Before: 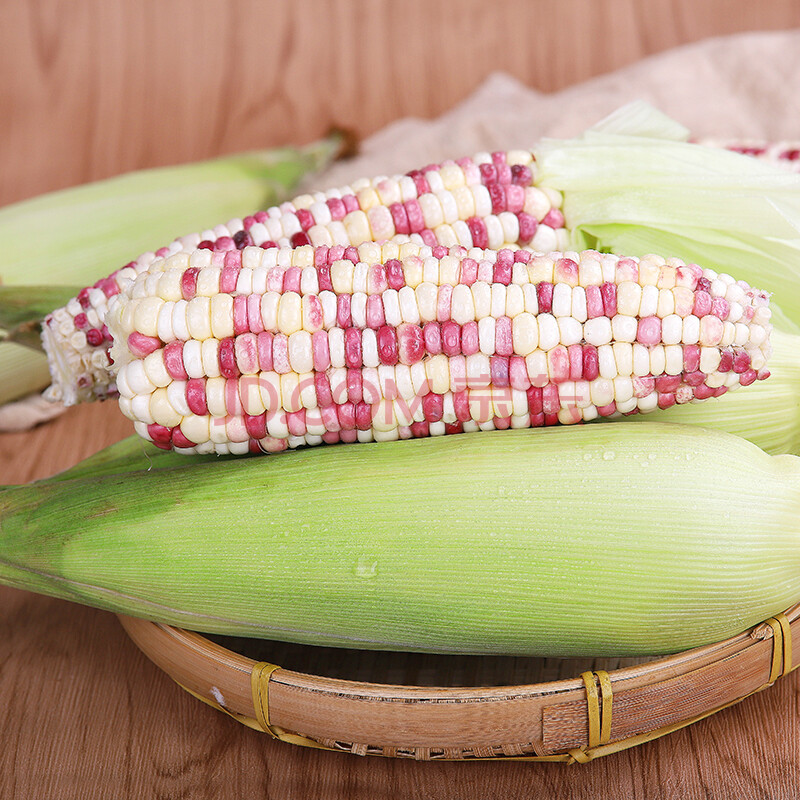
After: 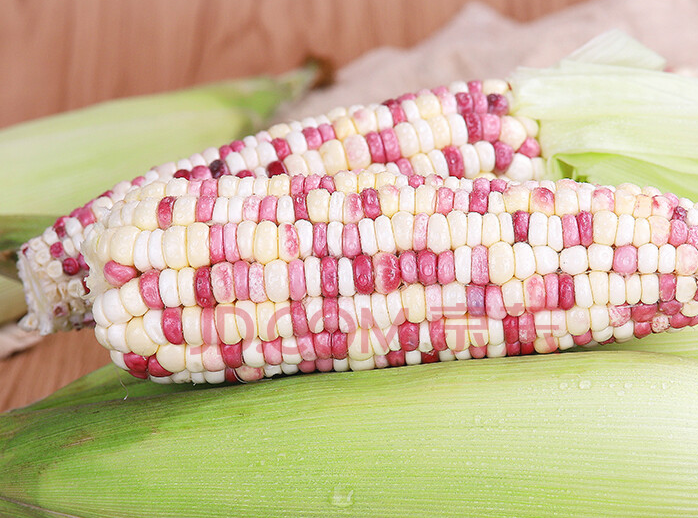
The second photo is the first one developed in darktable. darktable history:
crop: left 3.085%, top 8.927%, right 9.627%, bottom 26.22%
contrast equalizer: y [[0.439, 0.44, 0.442, 0.457, 0.493, 0.498], [0.5 ×6], [0.5 ×6], [0 ×6], [0 ×6]], mix 0.148
